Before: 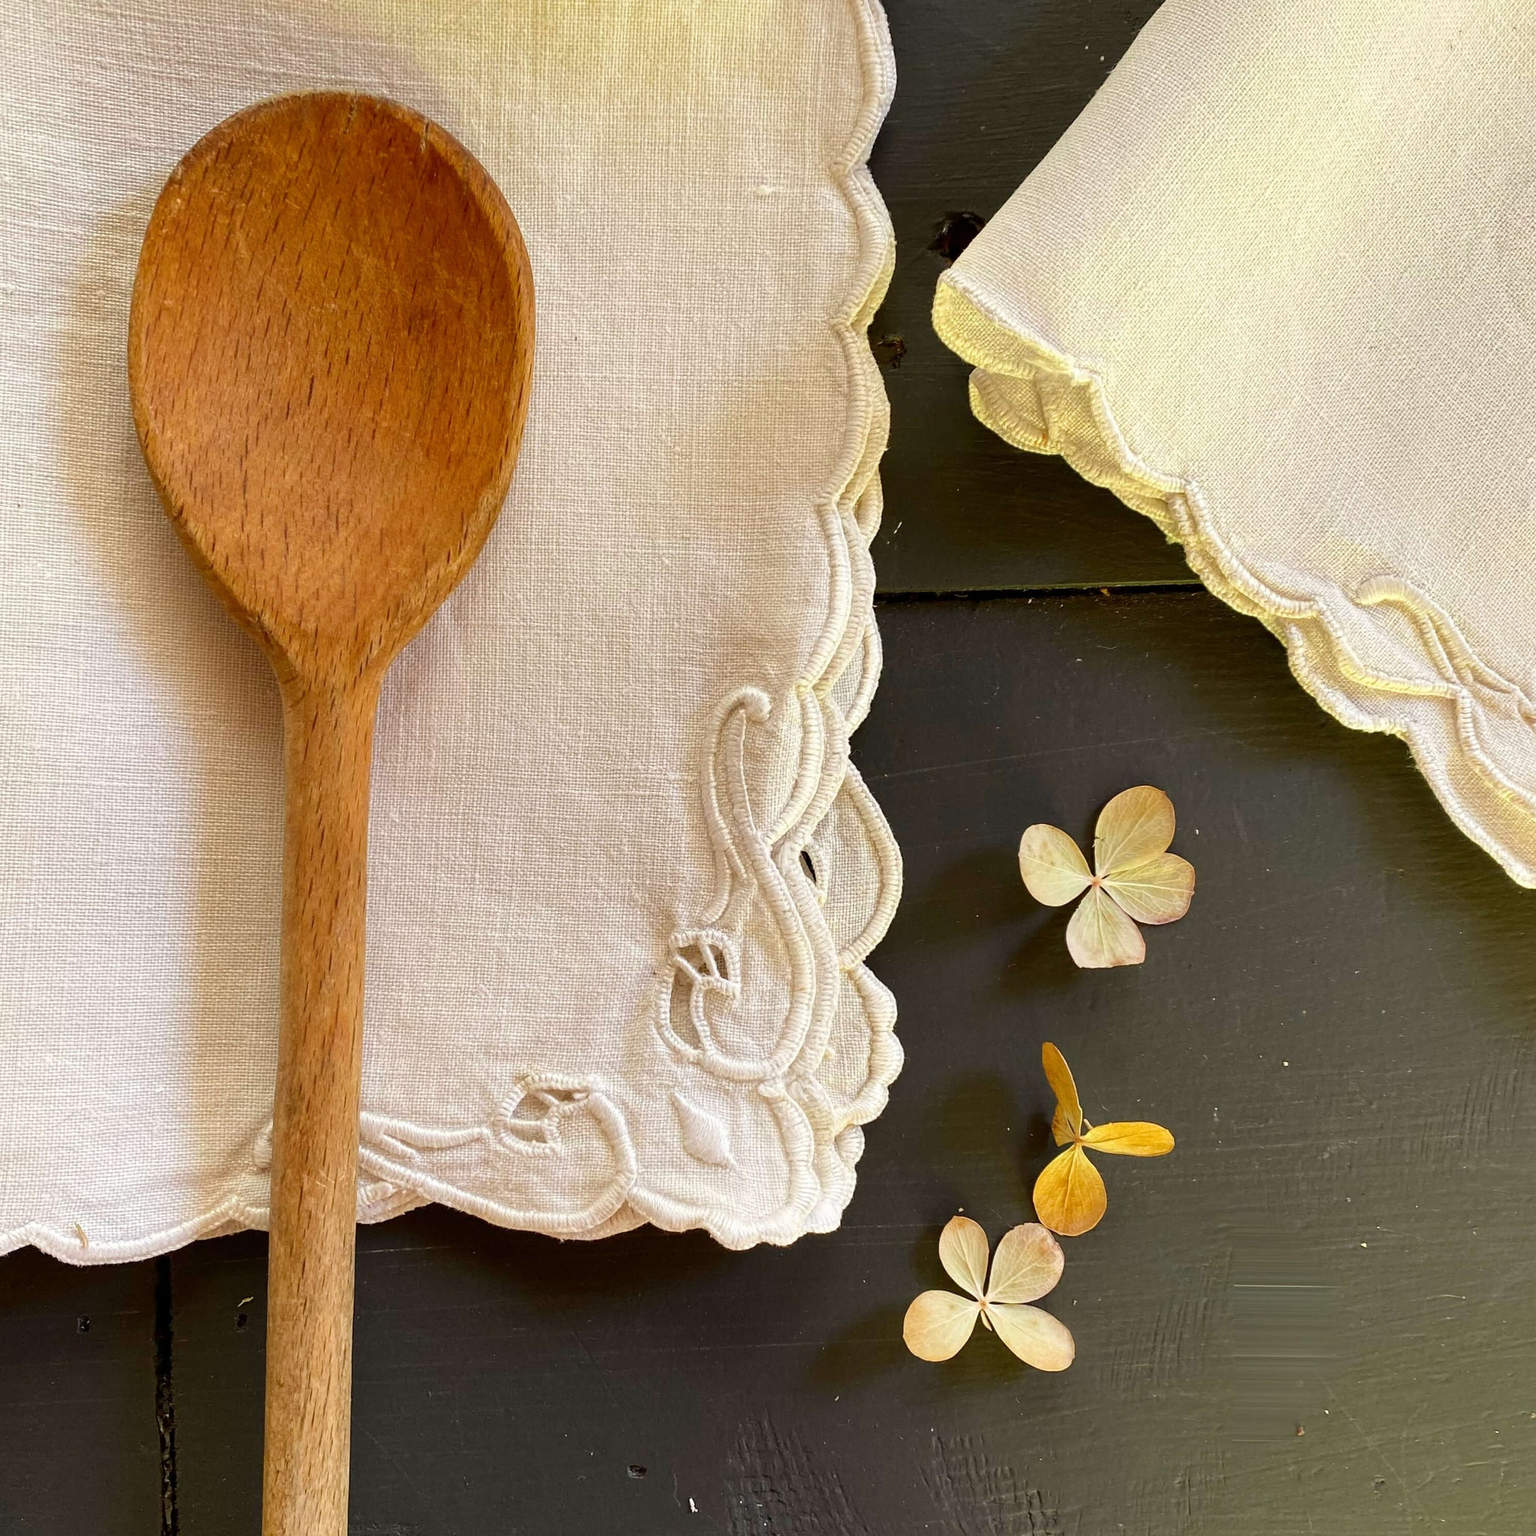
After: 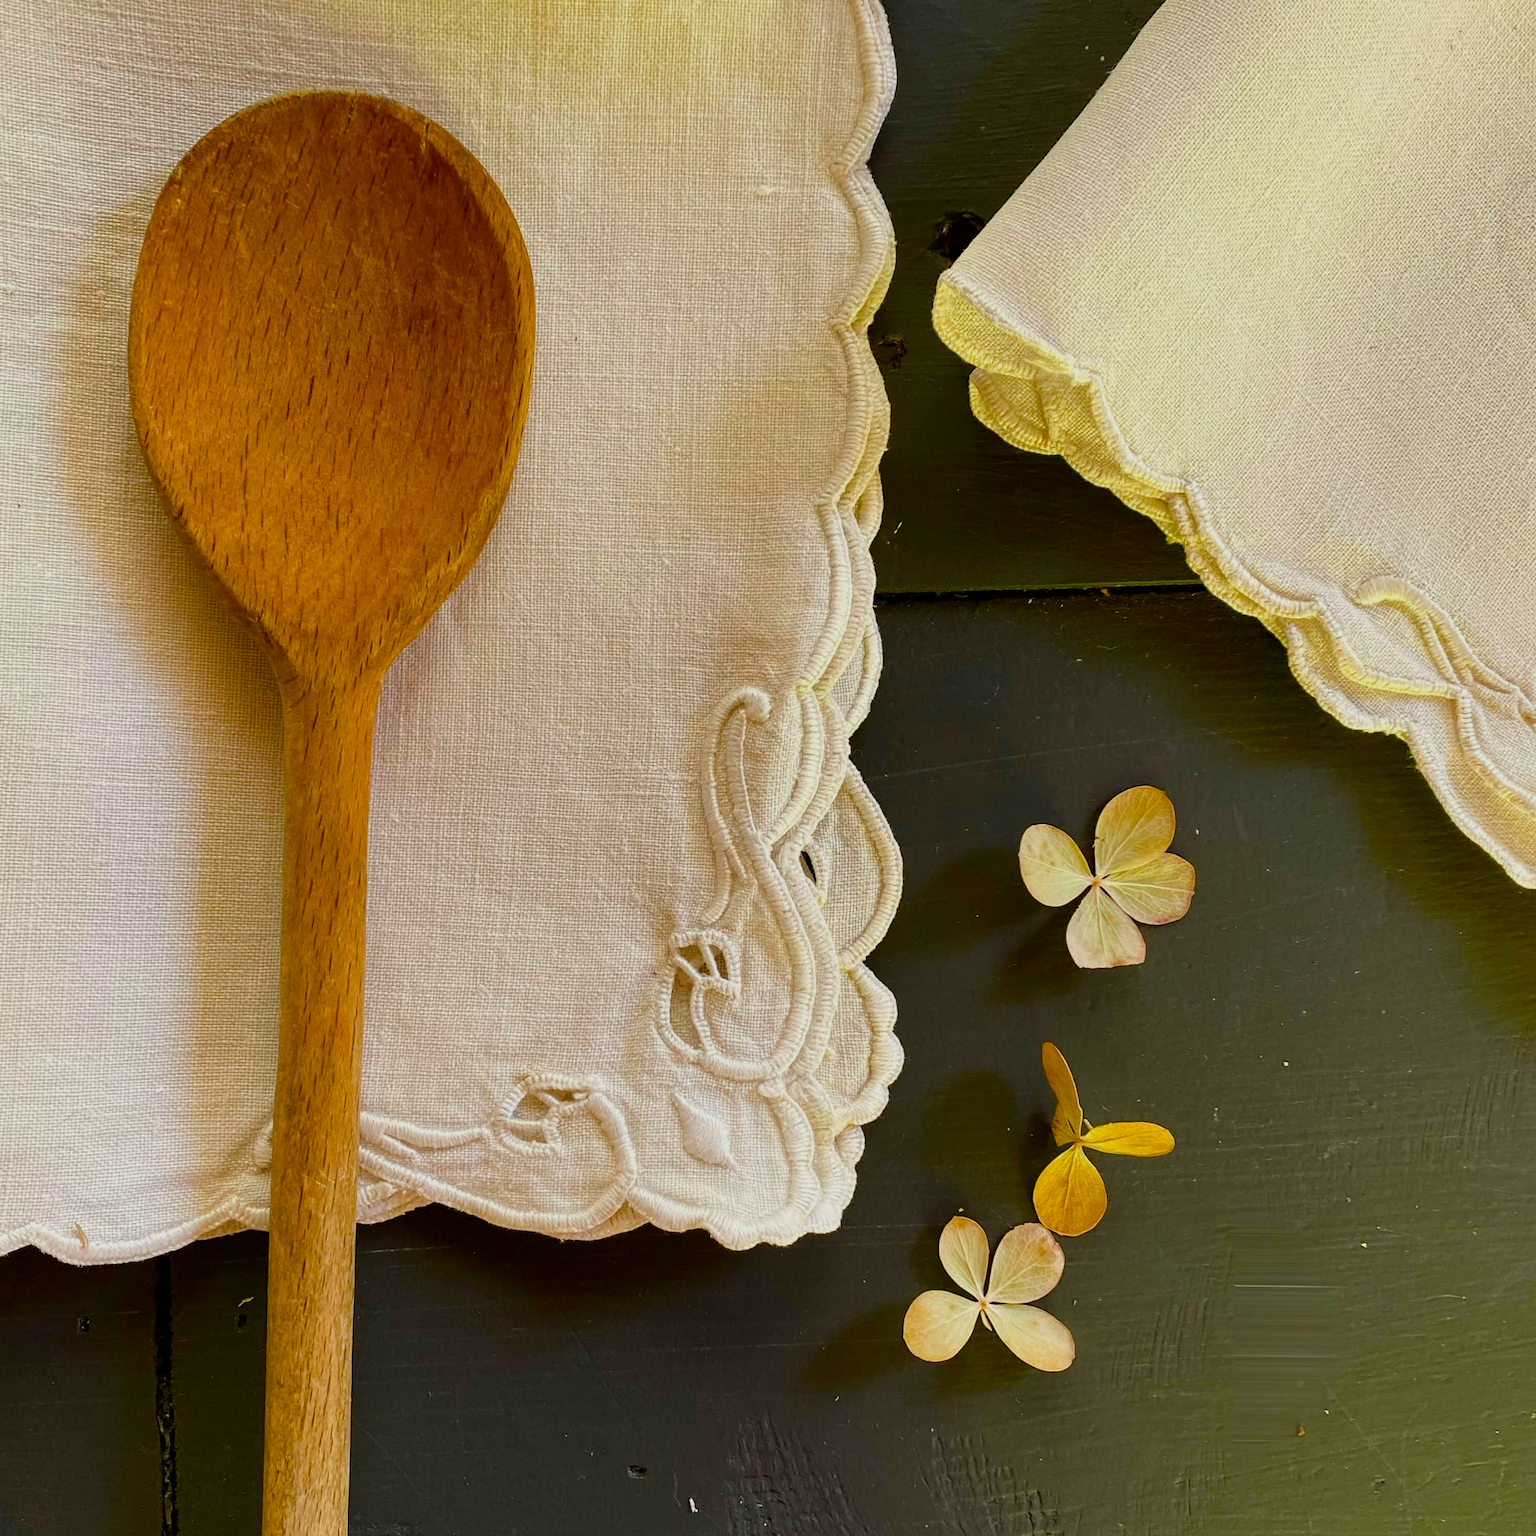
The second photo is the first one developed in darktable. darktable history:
exposure: exposure -0.489 EV, compensate highlight preservation false
color balance rgb: shadows lift › chroma 2.025%, shadows lift › hue 138.51°, highlights gain › luminance 6.488%, highlights gain › chroma 1.246%, highlights gain › hue 92.59°, perceptual saturation grading › global saturation 34.862%, perceptual saturation grading › highlights -29.971%, perceptual saturation grading › shadows 34.819%, global vibrance 20%
